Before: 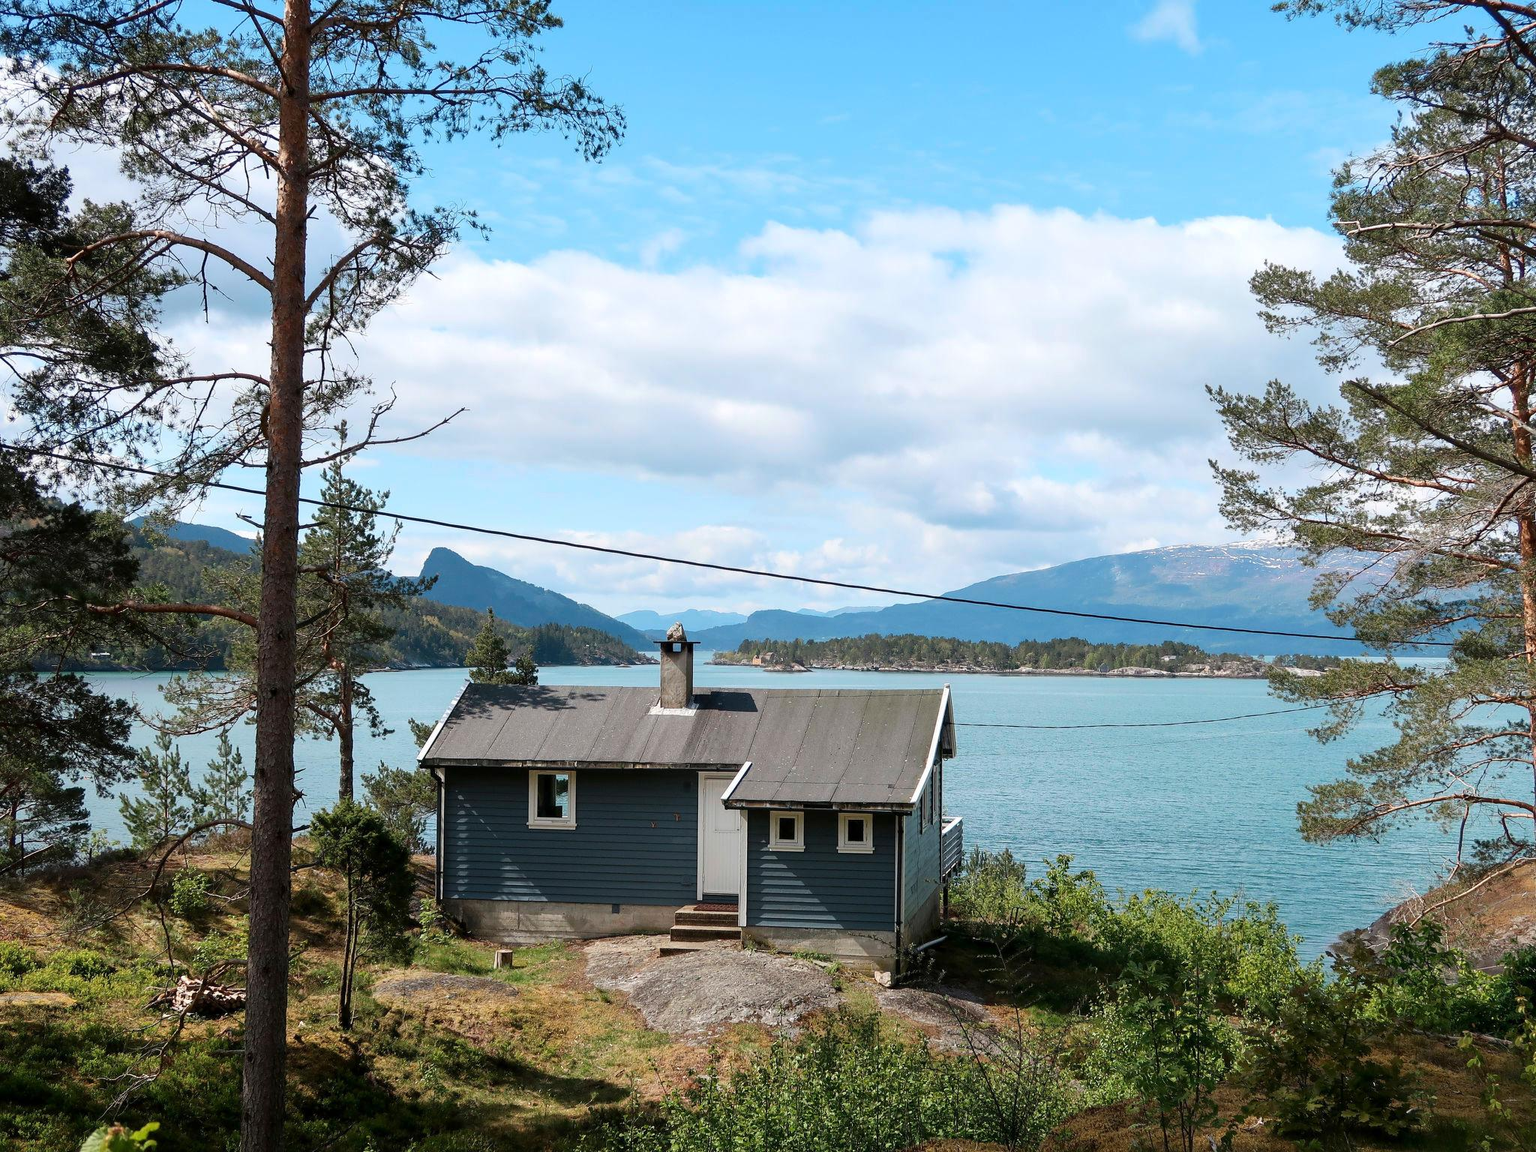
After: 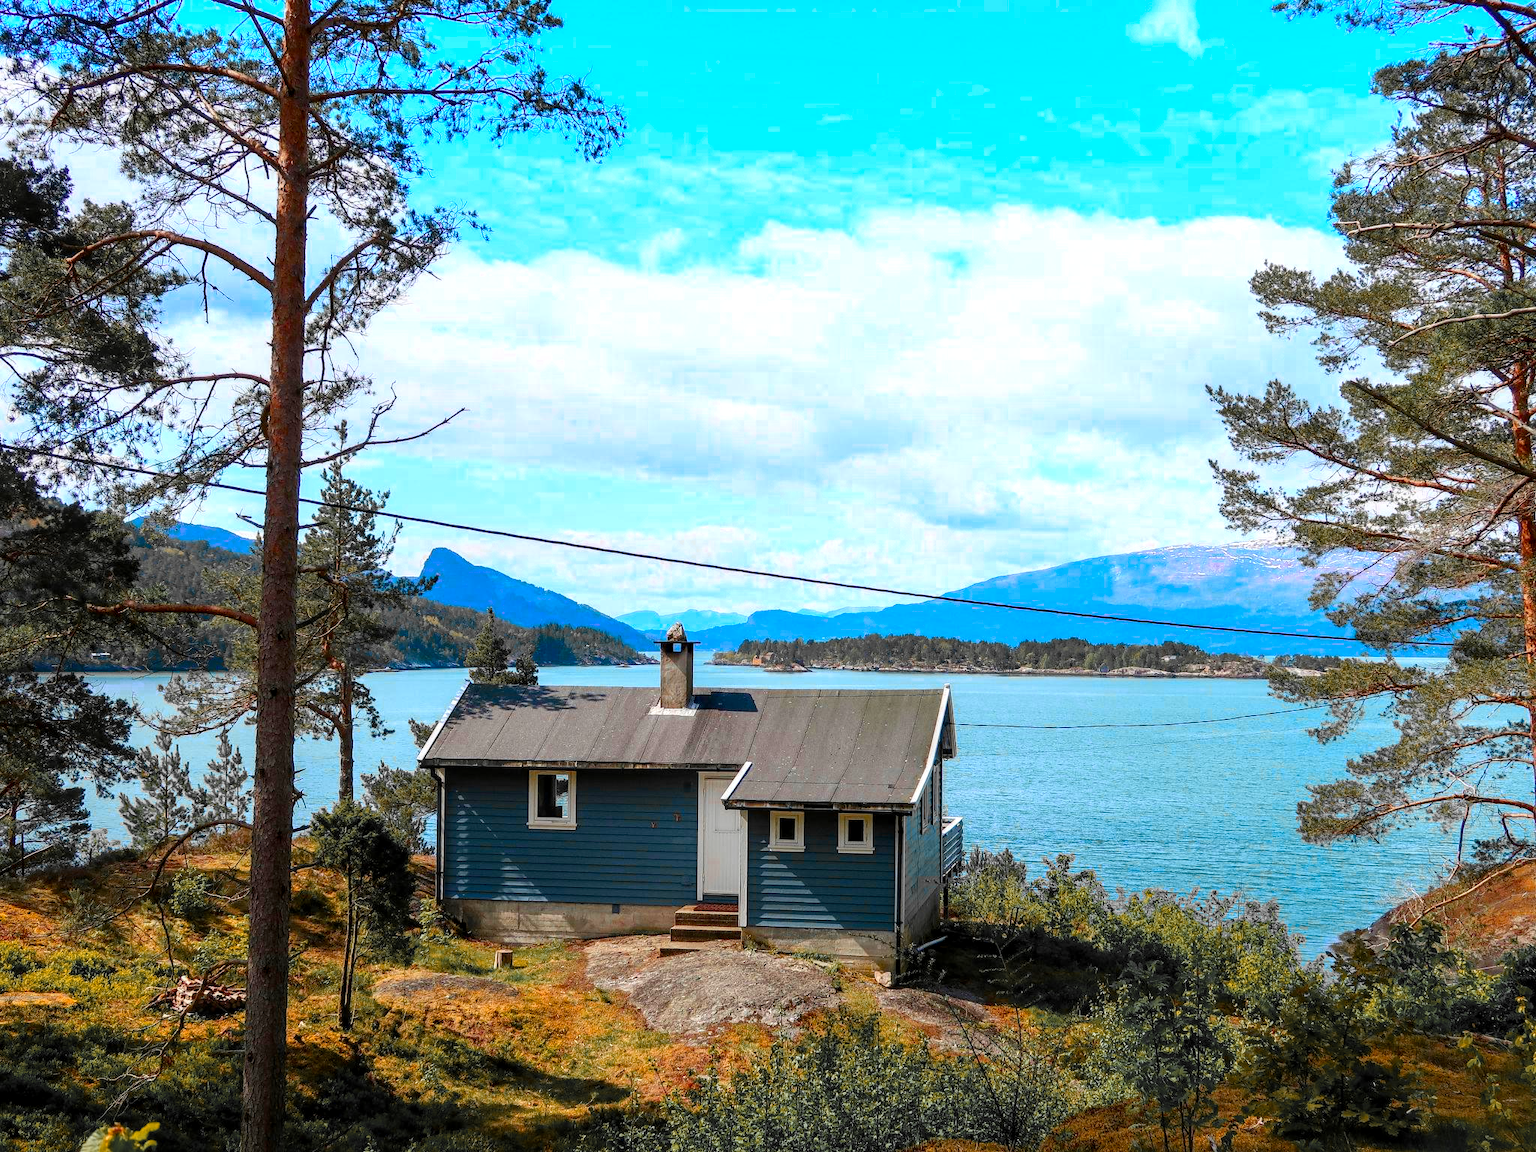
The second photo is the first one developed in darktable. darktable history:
local contrast: on, module defaults
color balance rgb: linear chroma grading › global chroma 15%, perceptual saturation grading › global saturation 30%
color zones: curves: ch0 [(0, 0.363) (0.128, 0.373) (0.25, 0.5) (0.402, 0.407) (0.521, 0.525) (0.63, 0.559) (0.729, 0.662) (0.867, 0.471)]; ch1 [(0, 0.515) (0.136, 0.618) (0.25, 0.5) (0.378, 0) (0.516, 0) (0.622, 0.593) (0.737, 0.819) (0.87, 0.593)]; ch2 [(0, 0.529) (0.128, 0.471) (0.282, 0.451) (0.386, 0.662) (0.516, 0.525) (0.633, 0.554) (0.75, 0.62) (0.875, 0.441)]
